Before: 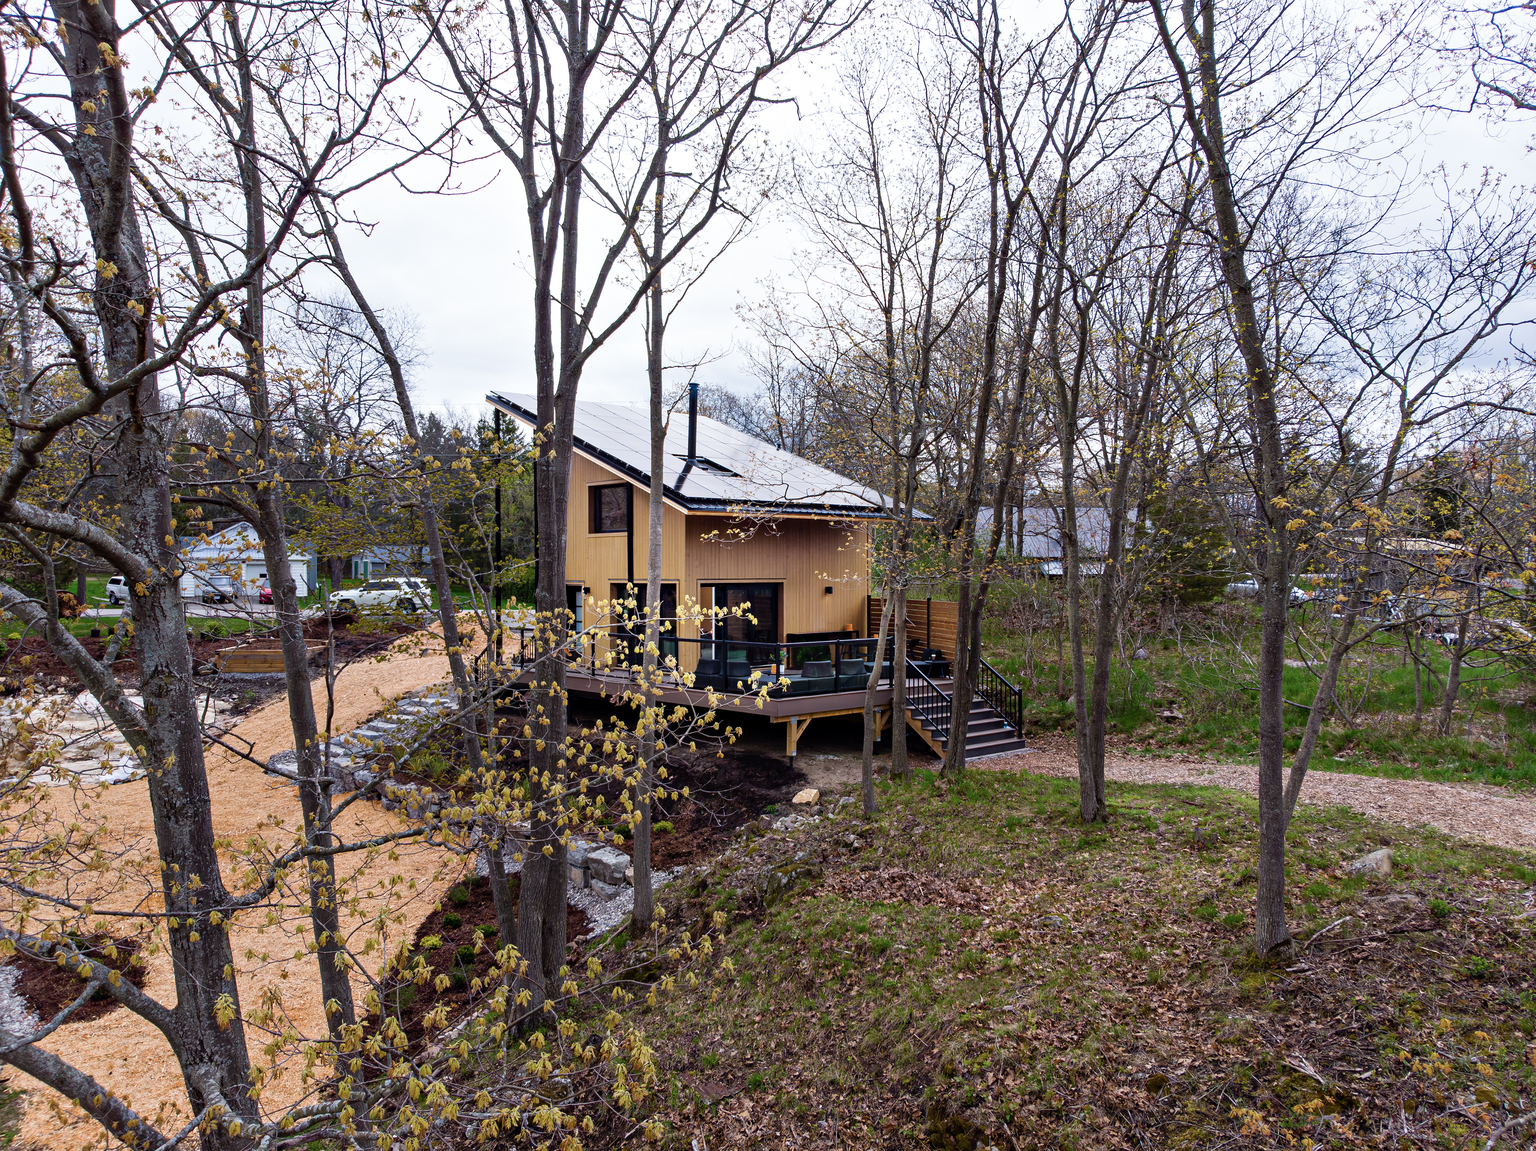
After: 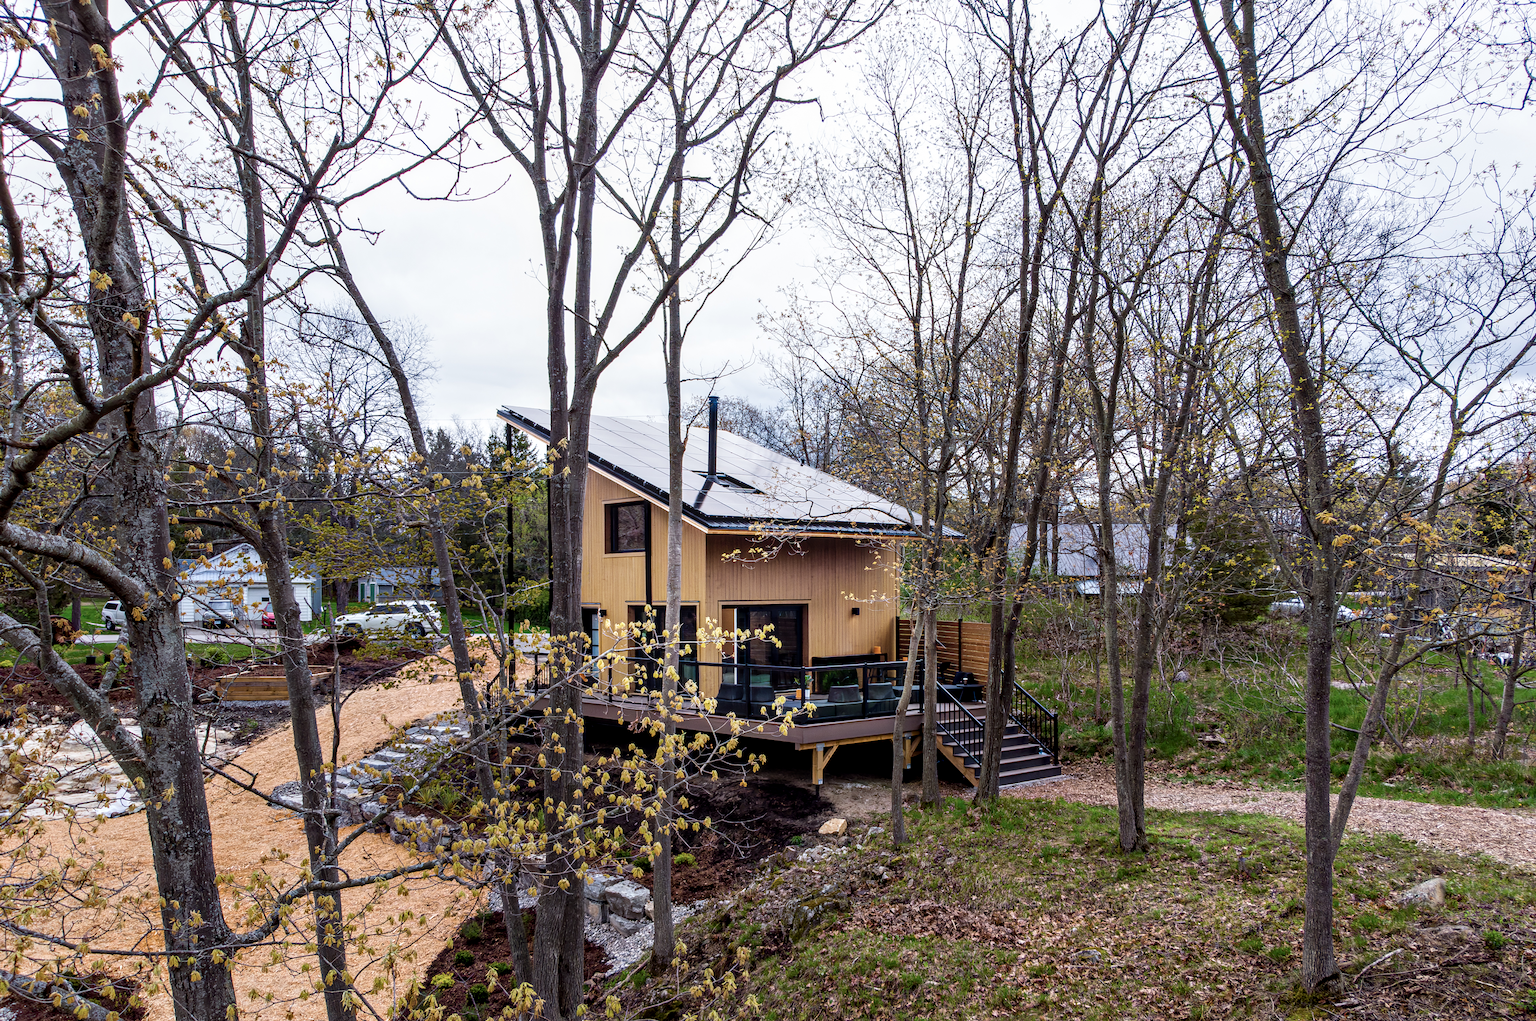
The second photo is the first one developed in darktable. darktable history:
local contrast: detail 130%
crop and rotate: angle 0.298°, left 0.253%, right 3.212%, bottom 14.304%
levels: mode automatic
